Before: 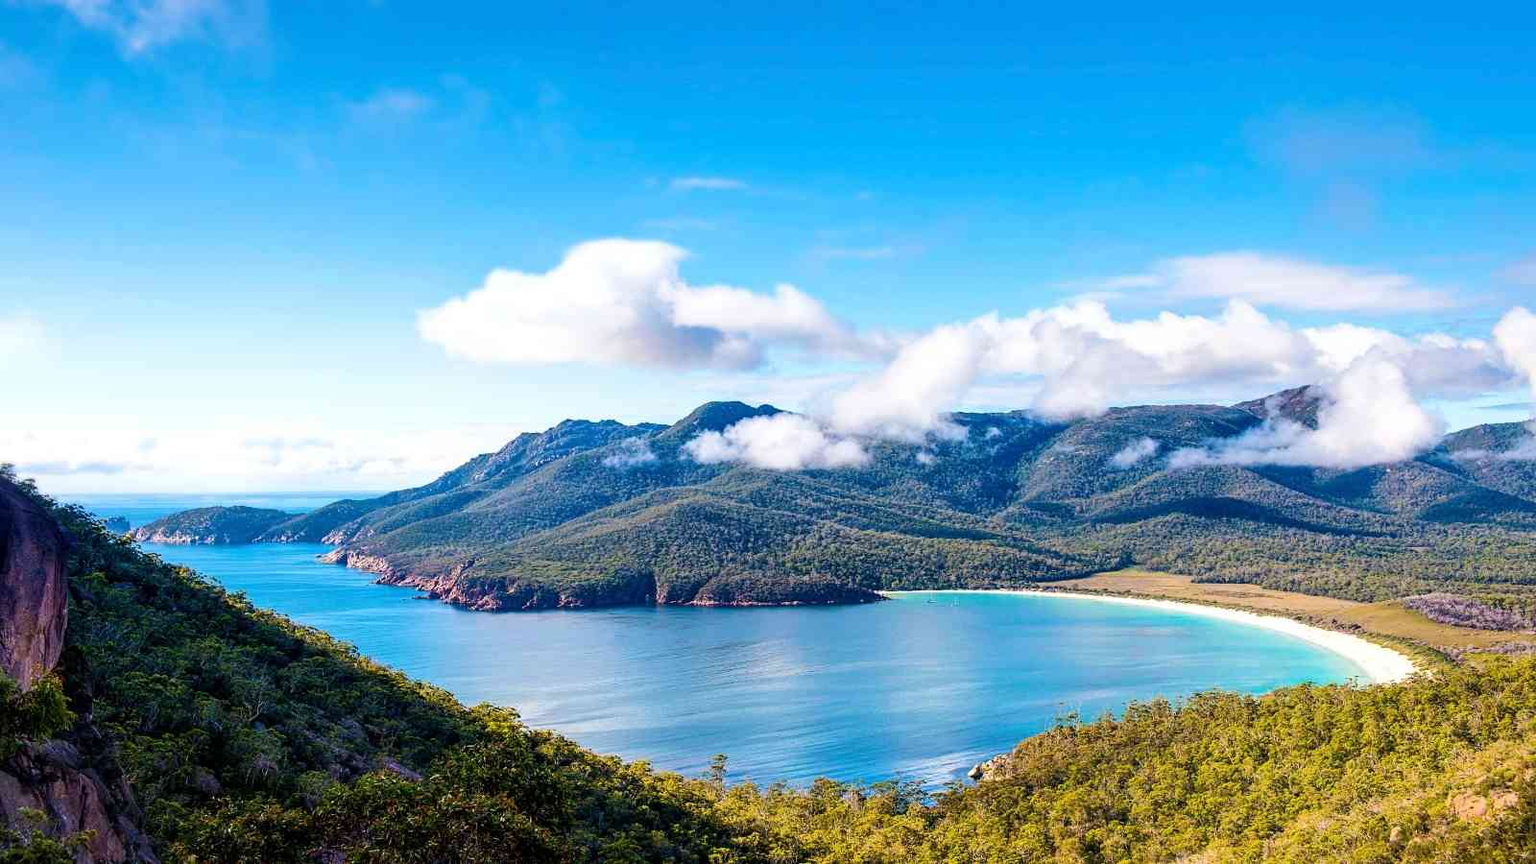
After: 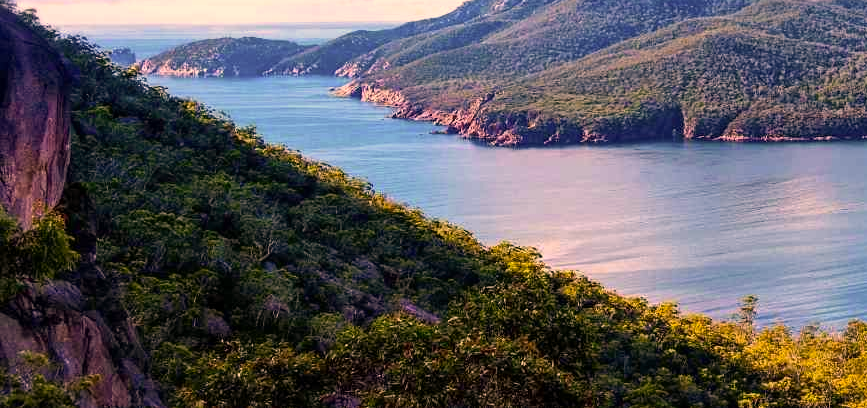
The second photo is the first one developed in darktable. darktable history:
color correction: highlights a* 21.67, highlights b* 22.01
crop and rotate: top 54.459%, right 45.754%, bottom 0.177%
